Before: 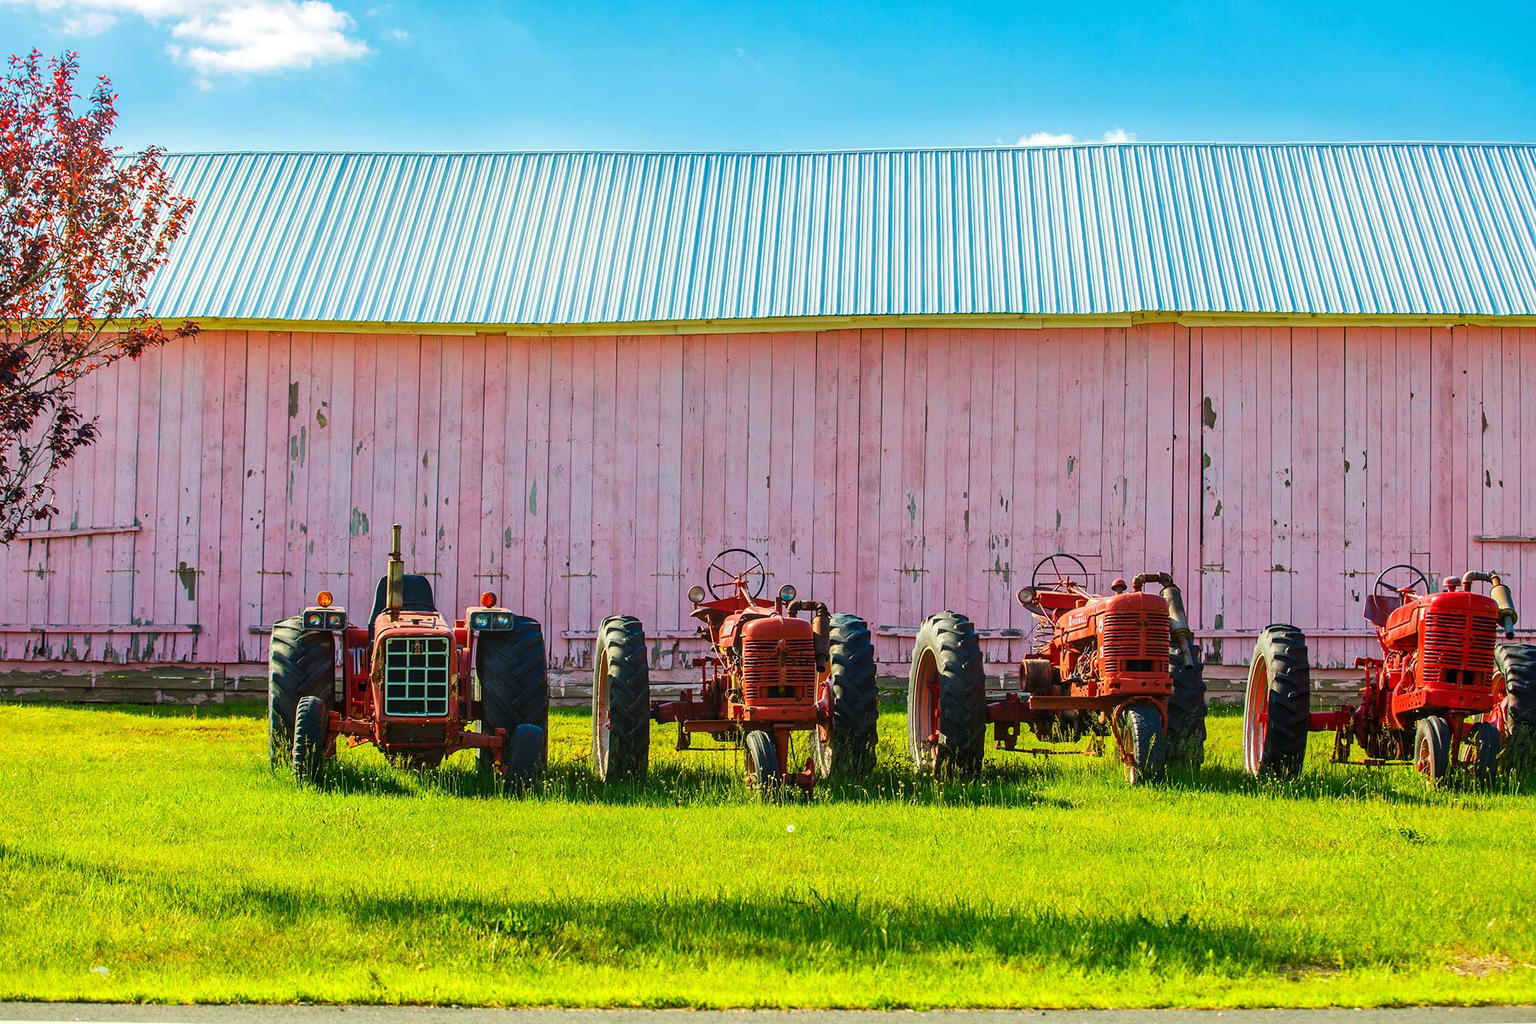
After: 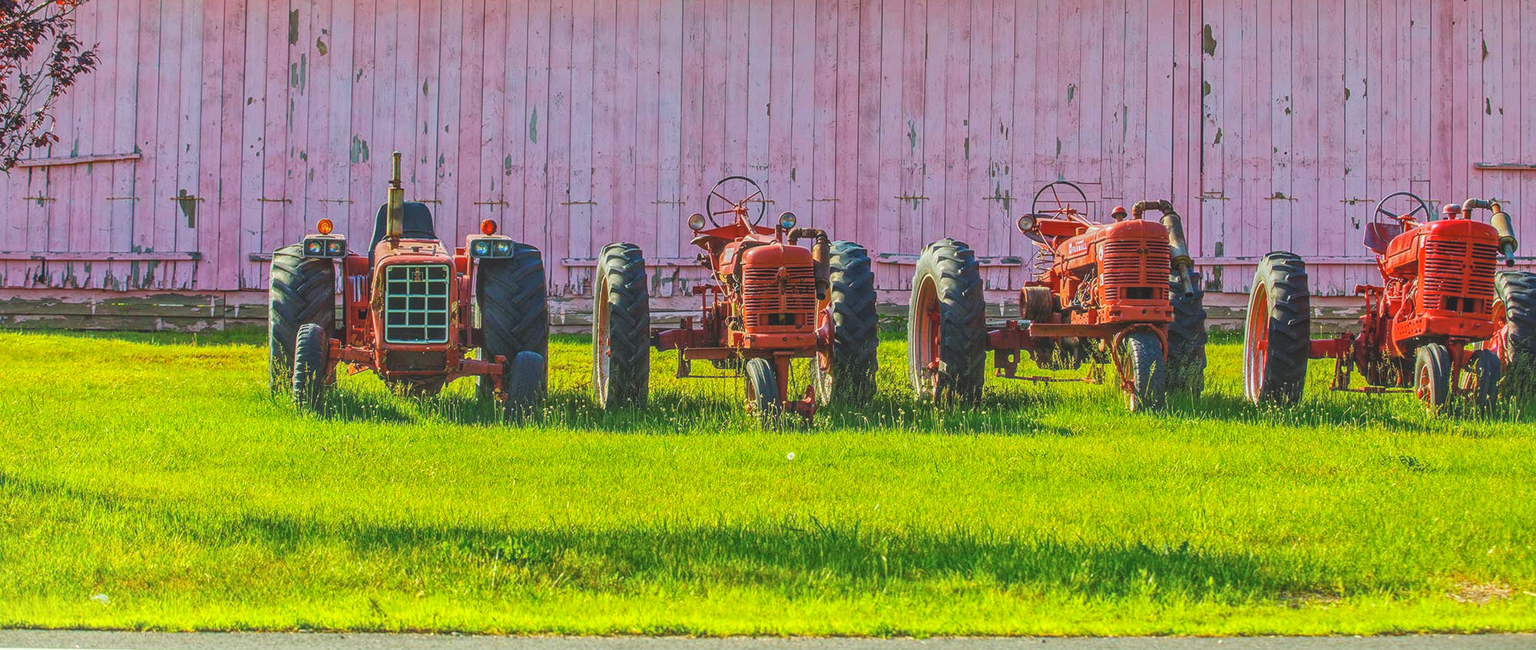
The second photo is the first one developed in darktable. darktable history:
crop and rotate: top 36.435%
white balance: red 0.967, blue 1.049
local contrast: highlights 73%, shadows 15%, midtone range 0.197
